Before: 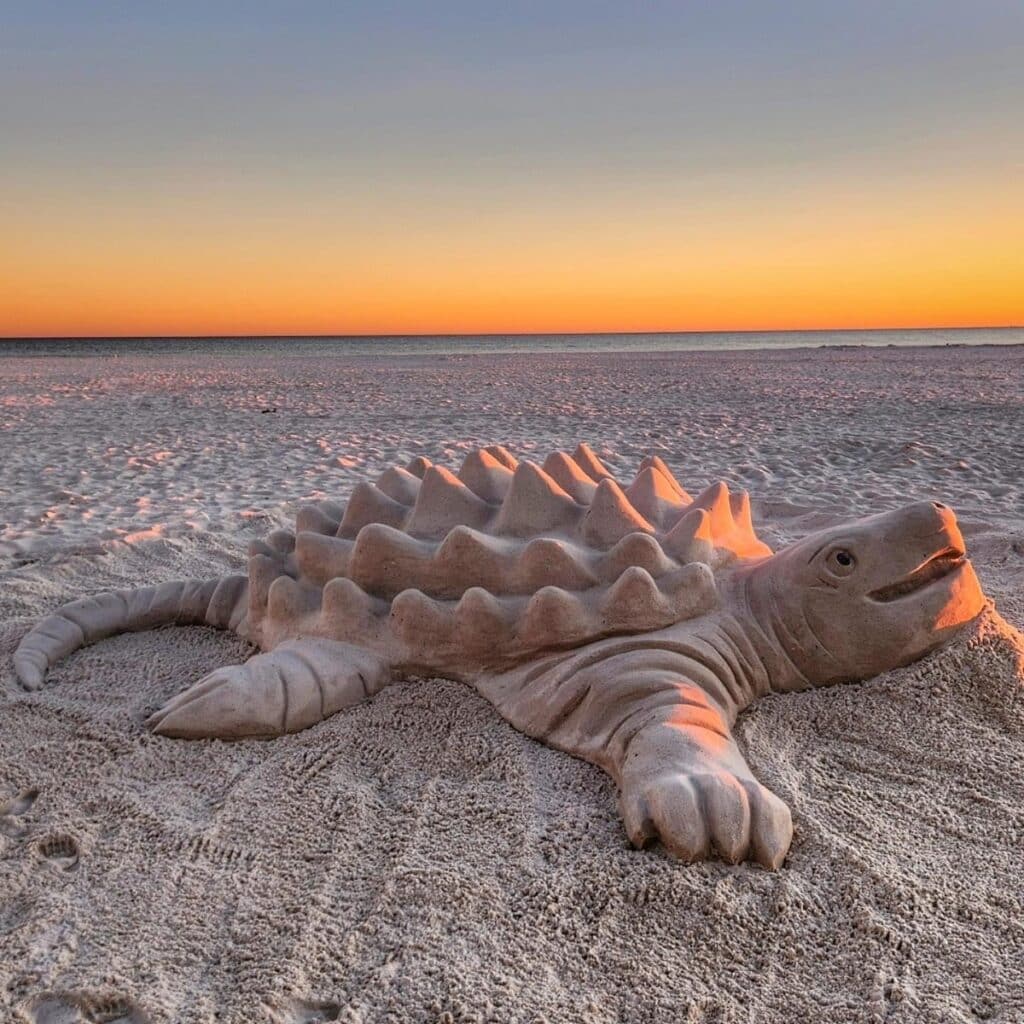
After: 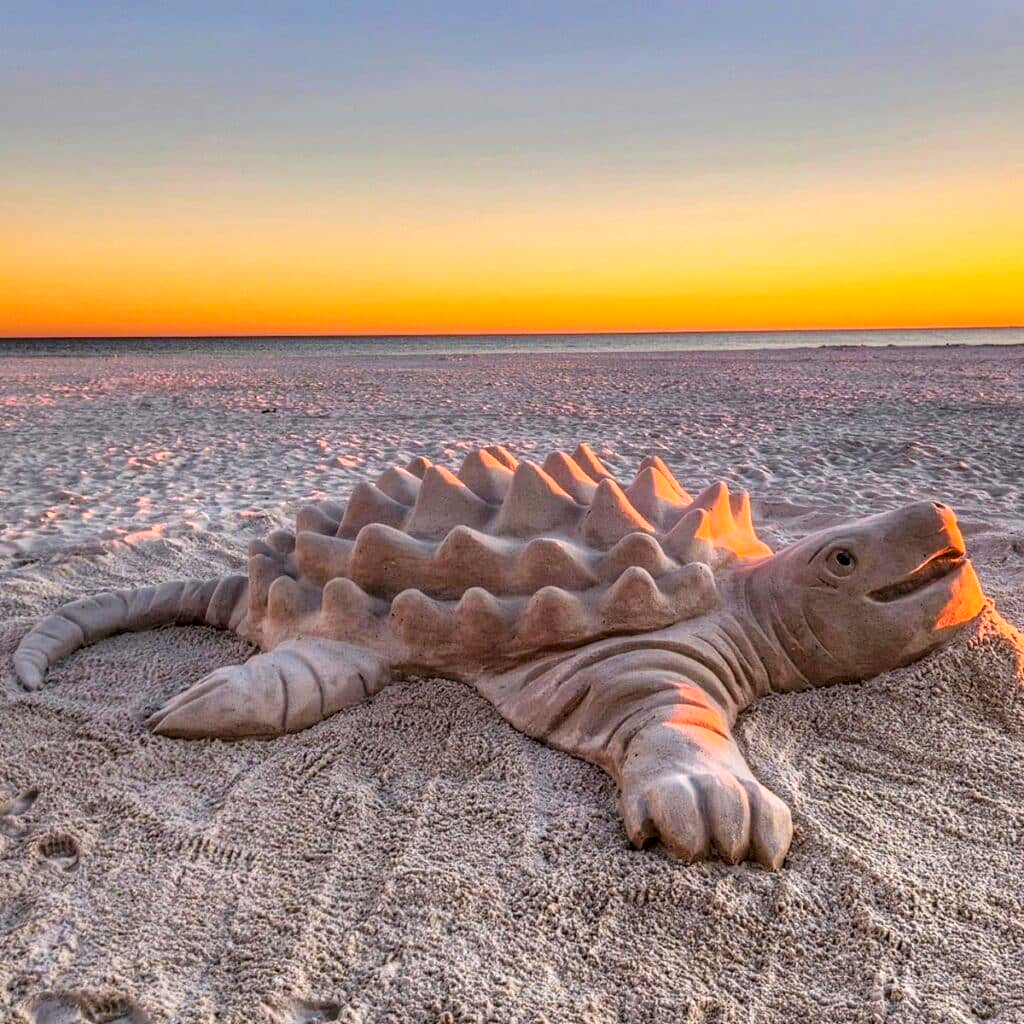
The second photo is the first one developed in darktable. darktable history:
local contrast: on, module defaults
base curve: curves: ch0 [(0, 0) (0.666, 0.806) (1, 1)]
color balance rgb: perceptual saturation grading › global saturation 20%, global vibrance 20%
